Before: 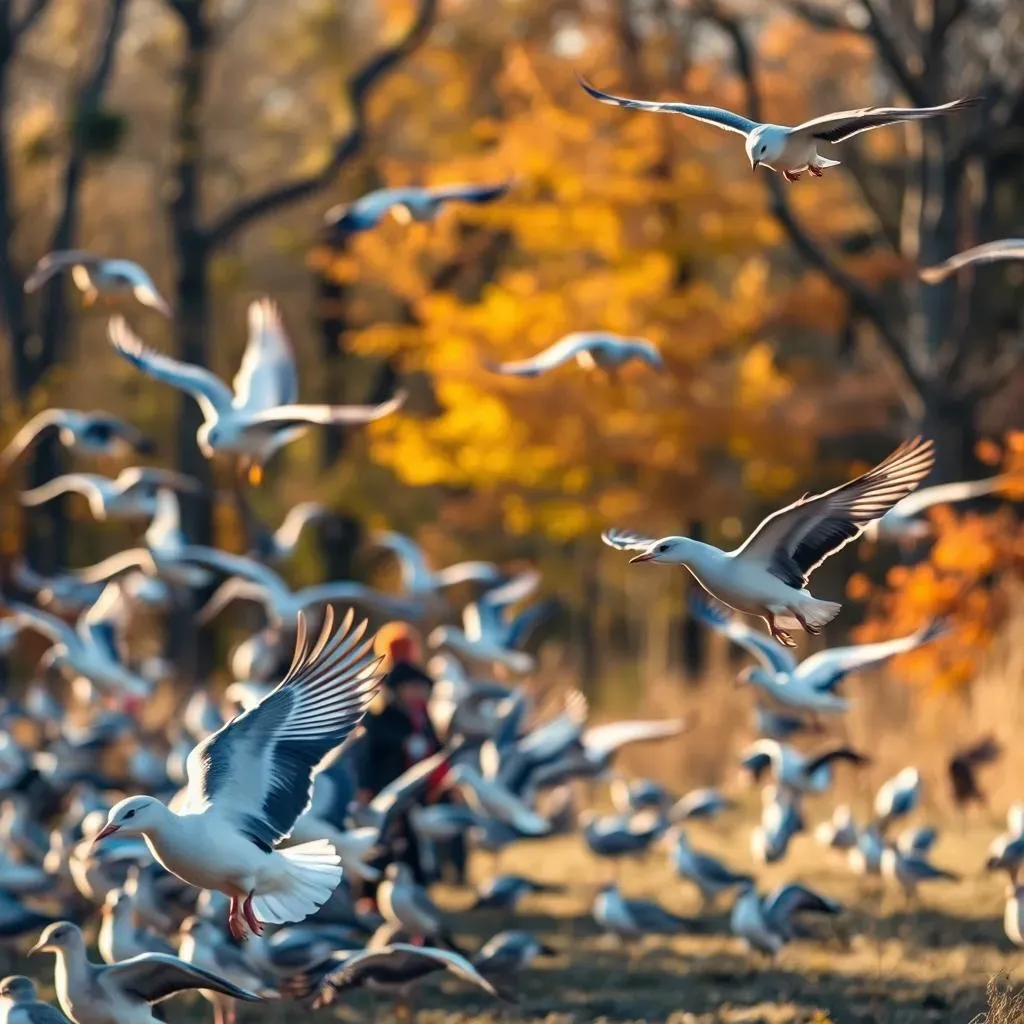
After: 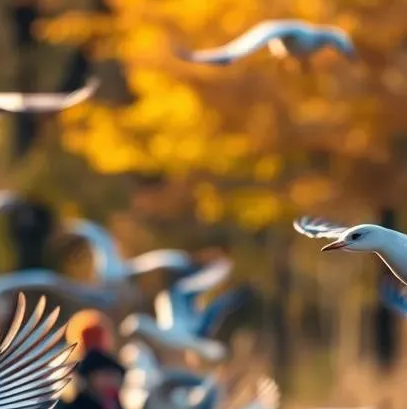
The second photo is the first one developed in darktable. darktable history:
crop: left 30.097%, top 30.476%, right 30.142%, bottom 29.562%
